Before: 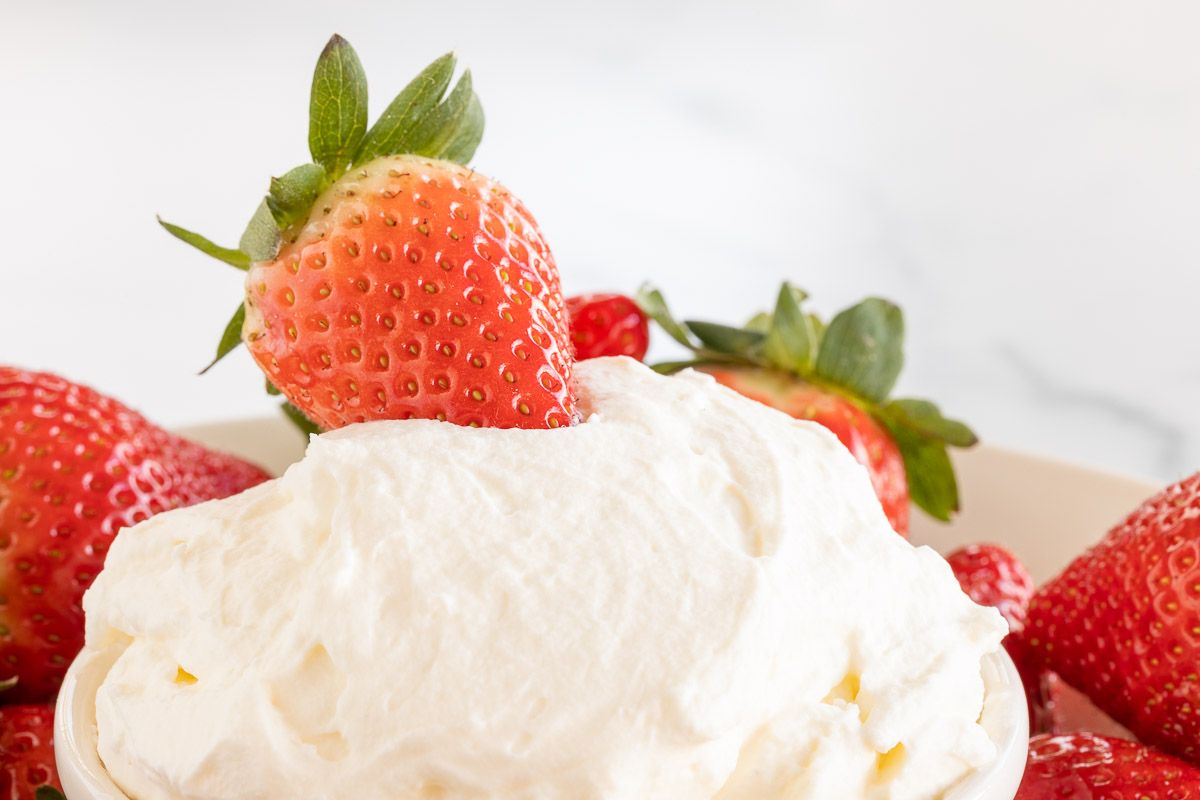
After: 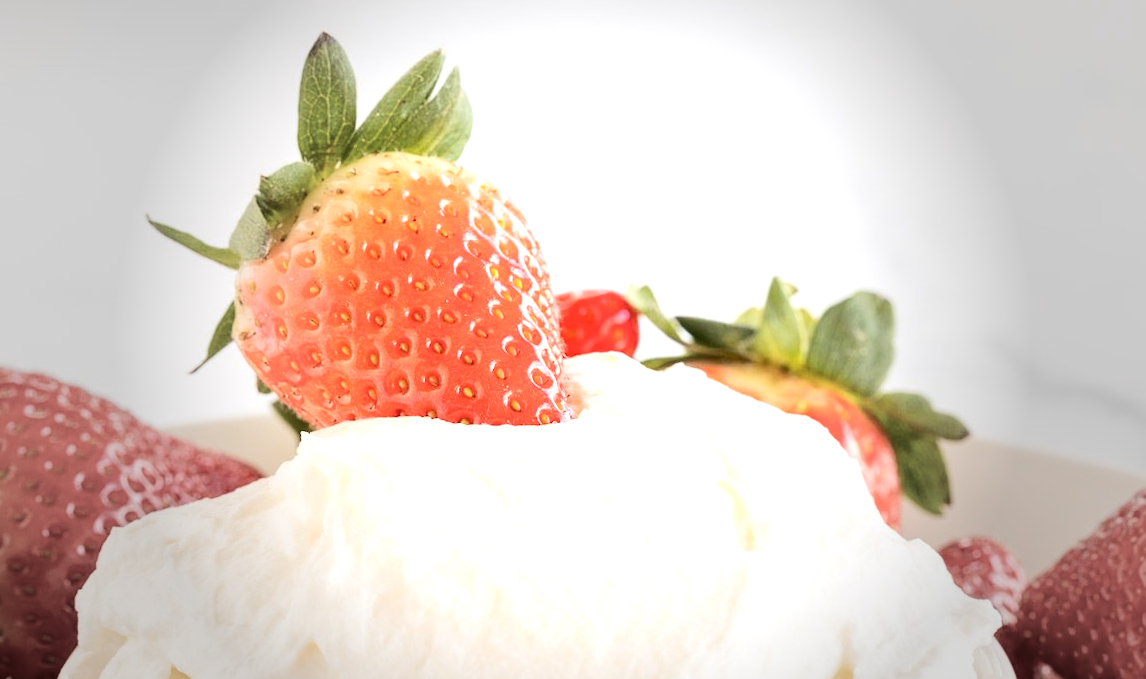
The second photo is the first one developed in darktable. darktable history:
crop and rotate: angle 0.462°, left 0.212%, right 3.089%, bottom 14.082%
tone equalizer: -8 EV -0.712 EV, -7 EV -0.703 EV, -6 EV -0.568 EV, -5 EV -0.389 EV, -3 EV 0.379 EV, -2 EV 0.6 EV, -1 EV 0.691 EV, +0 EV 0.775 EV, edges refinement/feathering 500, mask exposure compensation -1.57 EV, preserve details guided filter
vignetting: fall-off start 39.52%, fall-off radius 40.7%, unbound false
tone curve: curves: ch0 [(0, 0) (0.003, 0.005) (0.011, 0.013) (0.025, 0.027) (0.044, 0.044) (0.069, 0.06) (0.1, 0.081) (0.136, 0.114) (0.177, 0.16) (0.224, 0.211) (0.277, 0.277) (0.335, 0.354) (0.399, 0.435) (0.468, 0.538) (0.543, 0.626) (0.623, 0.708) (0.709, 0.789) (0.801, 0.867) (0.898, 0.935) (1, 1)], color space Lab, independent channels, preserve colors none
